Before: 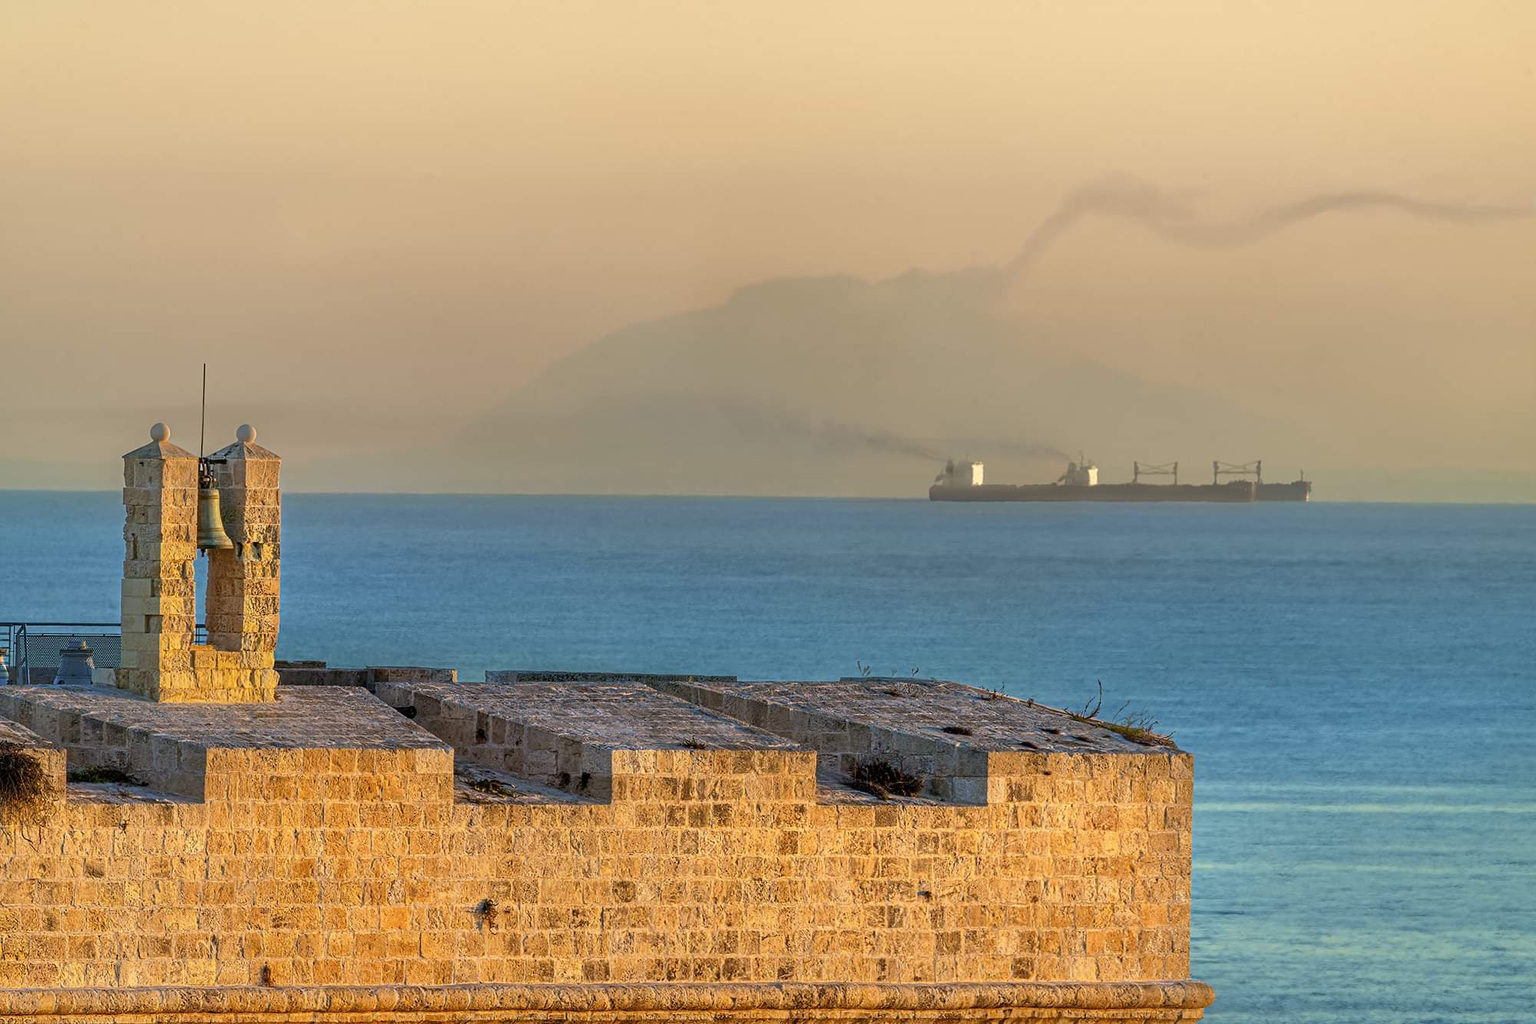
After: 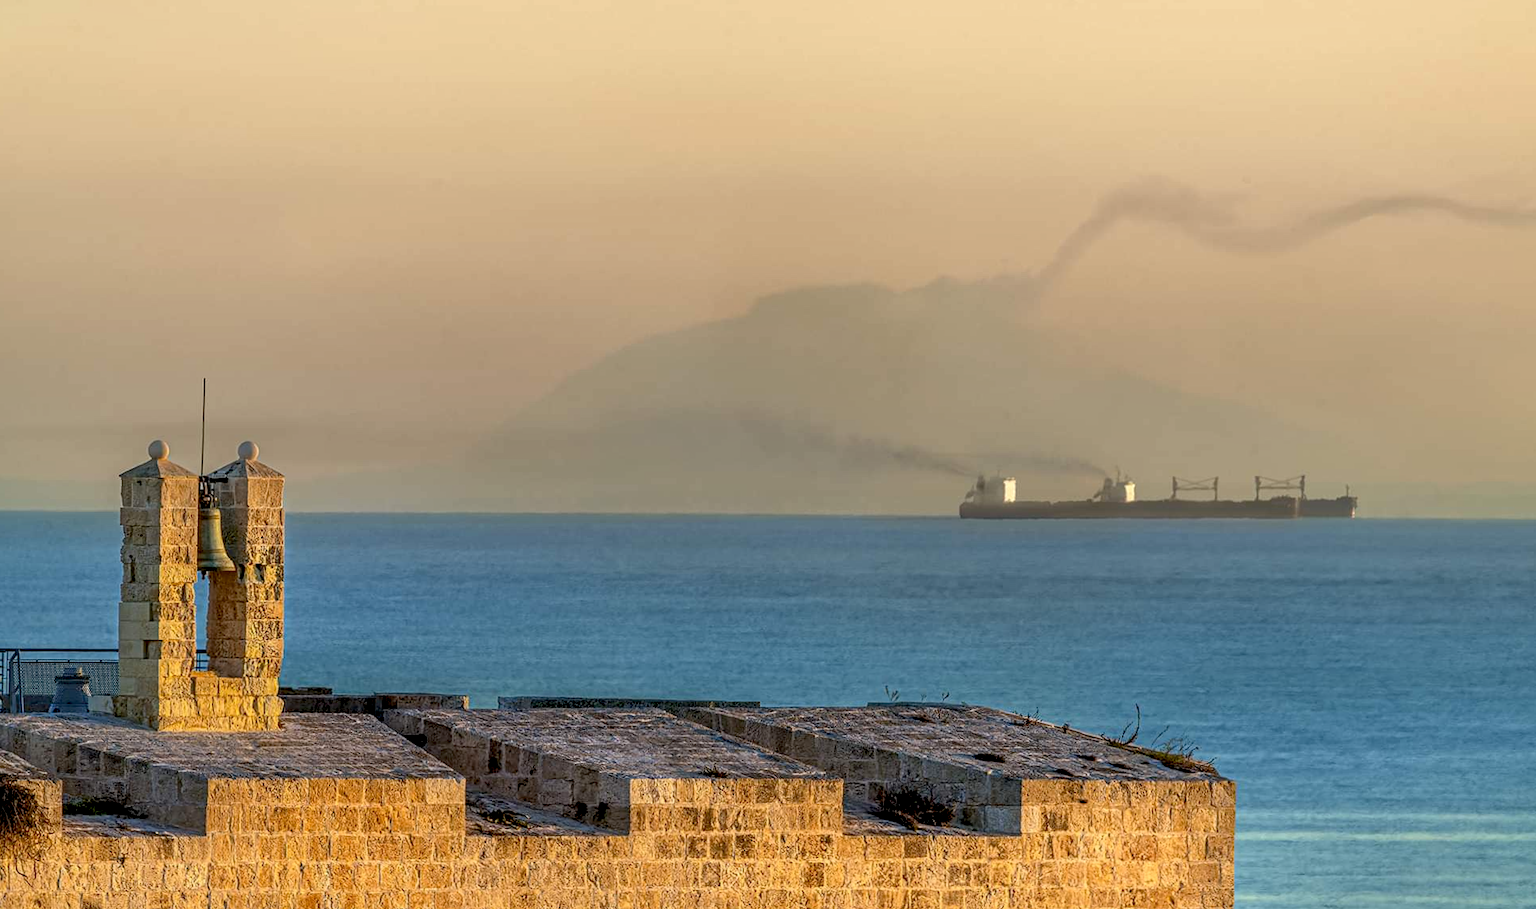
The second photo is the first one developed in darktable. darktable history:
crop and rotate: angle 0.2°, left 0.275%, right 3.127%, bottom 14.18%
local contrast: on, module defaults
exposure: black level correction 0.011, compensate highlight preservation false
